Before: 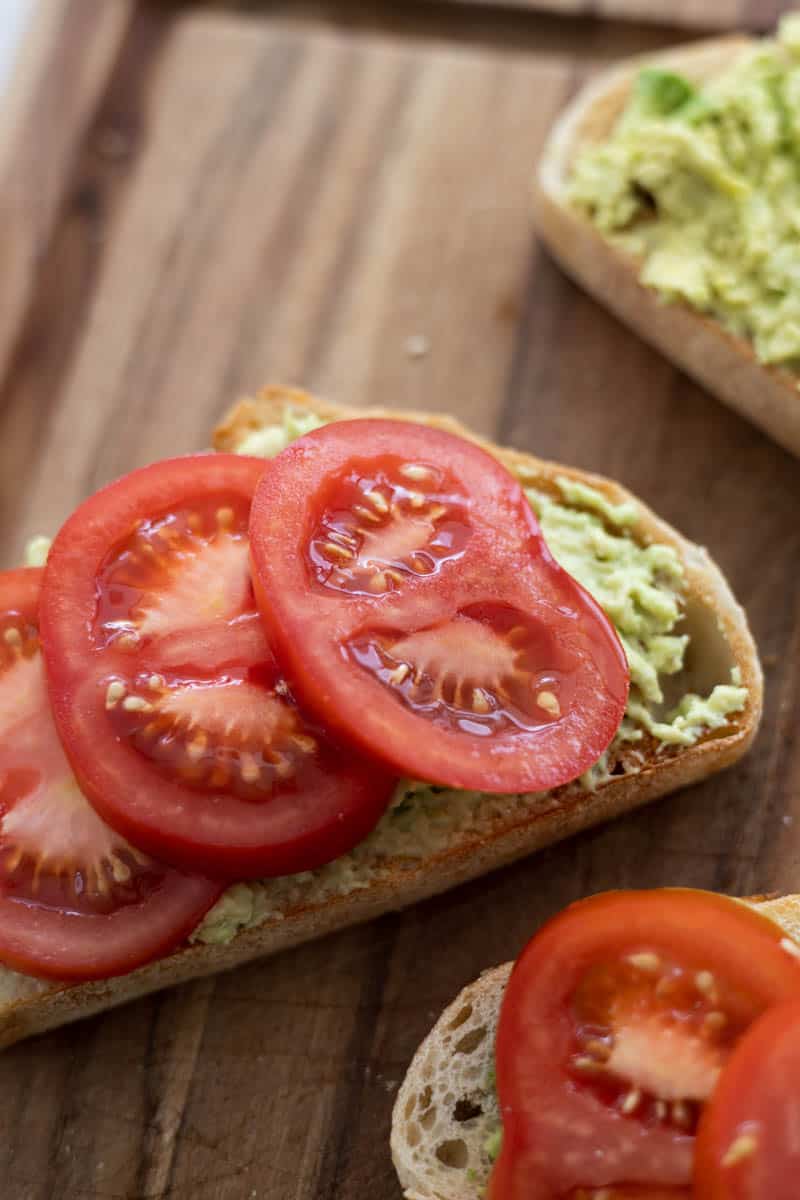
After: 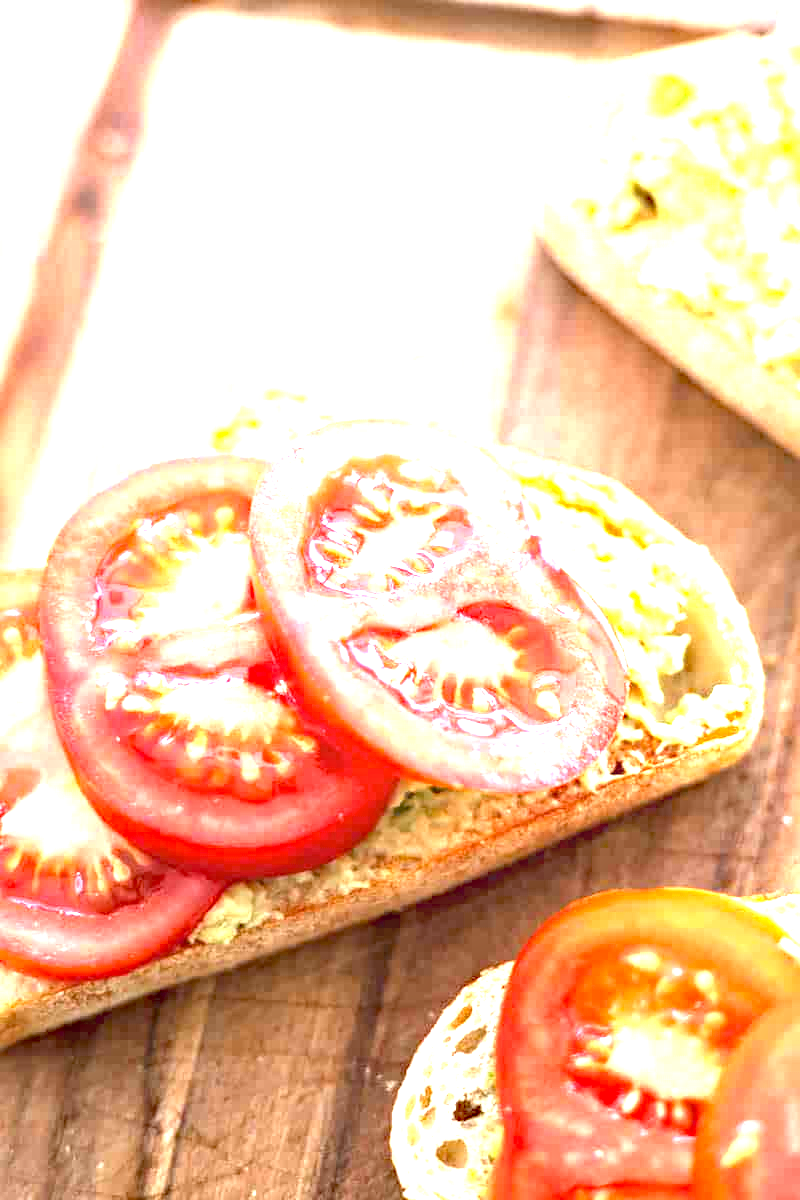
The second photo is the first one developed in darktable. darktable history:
haze removal: compatibility mode true, adaptive false
local contrast: detail 110%
exposure: exposure 3 EV, compensate highlight preservation false
